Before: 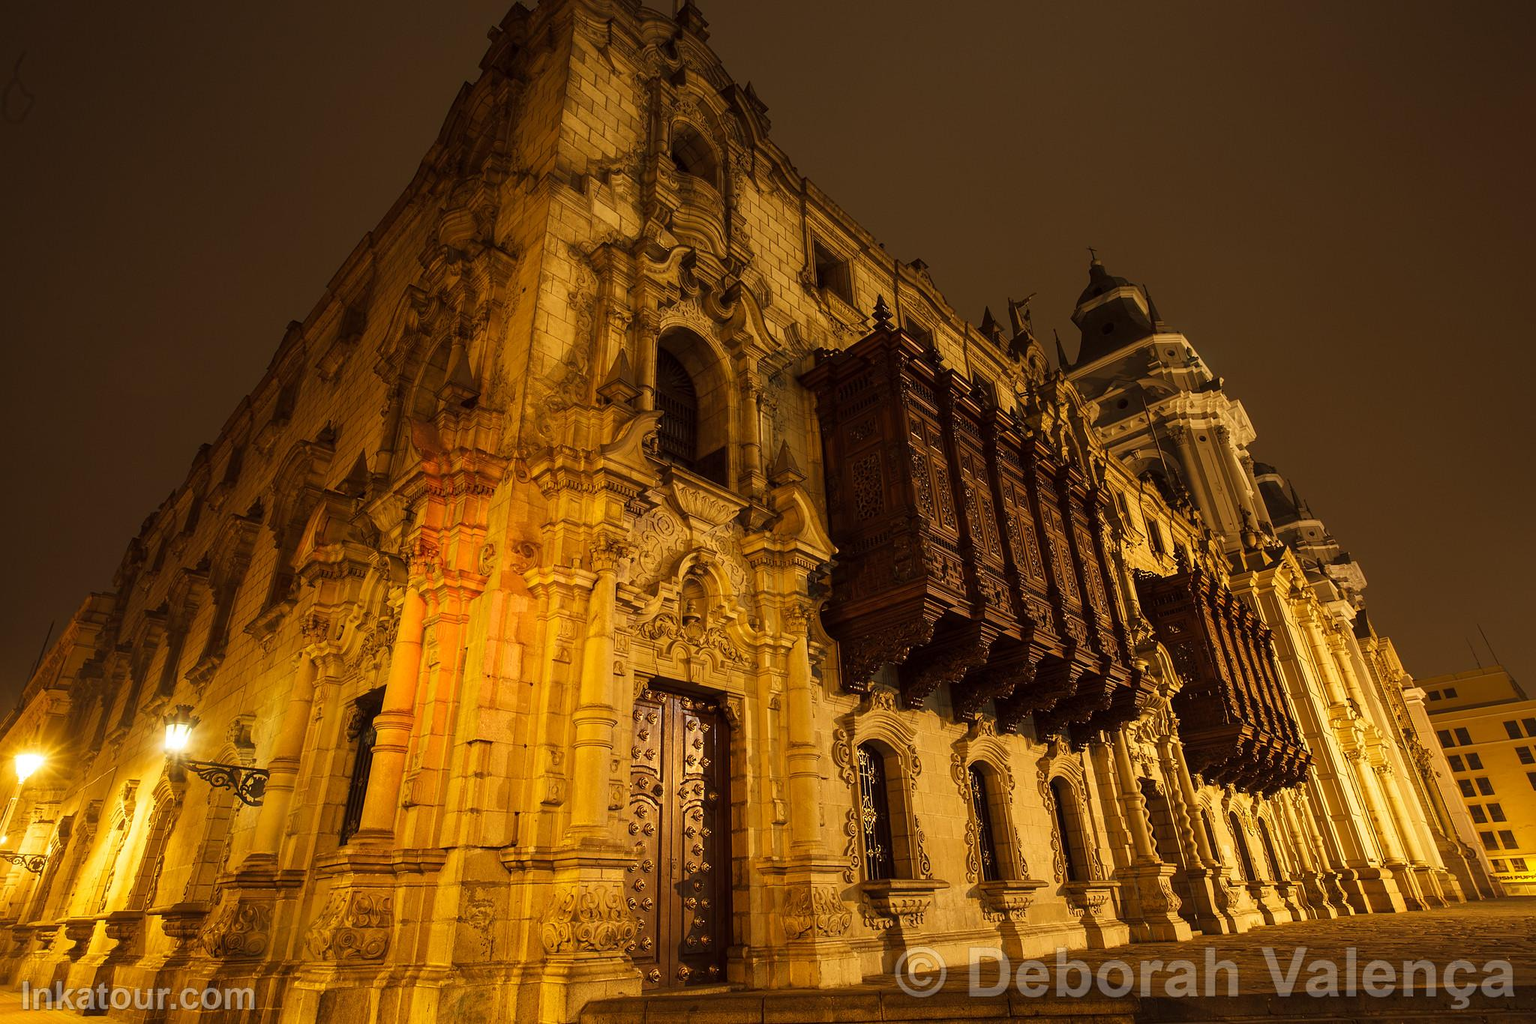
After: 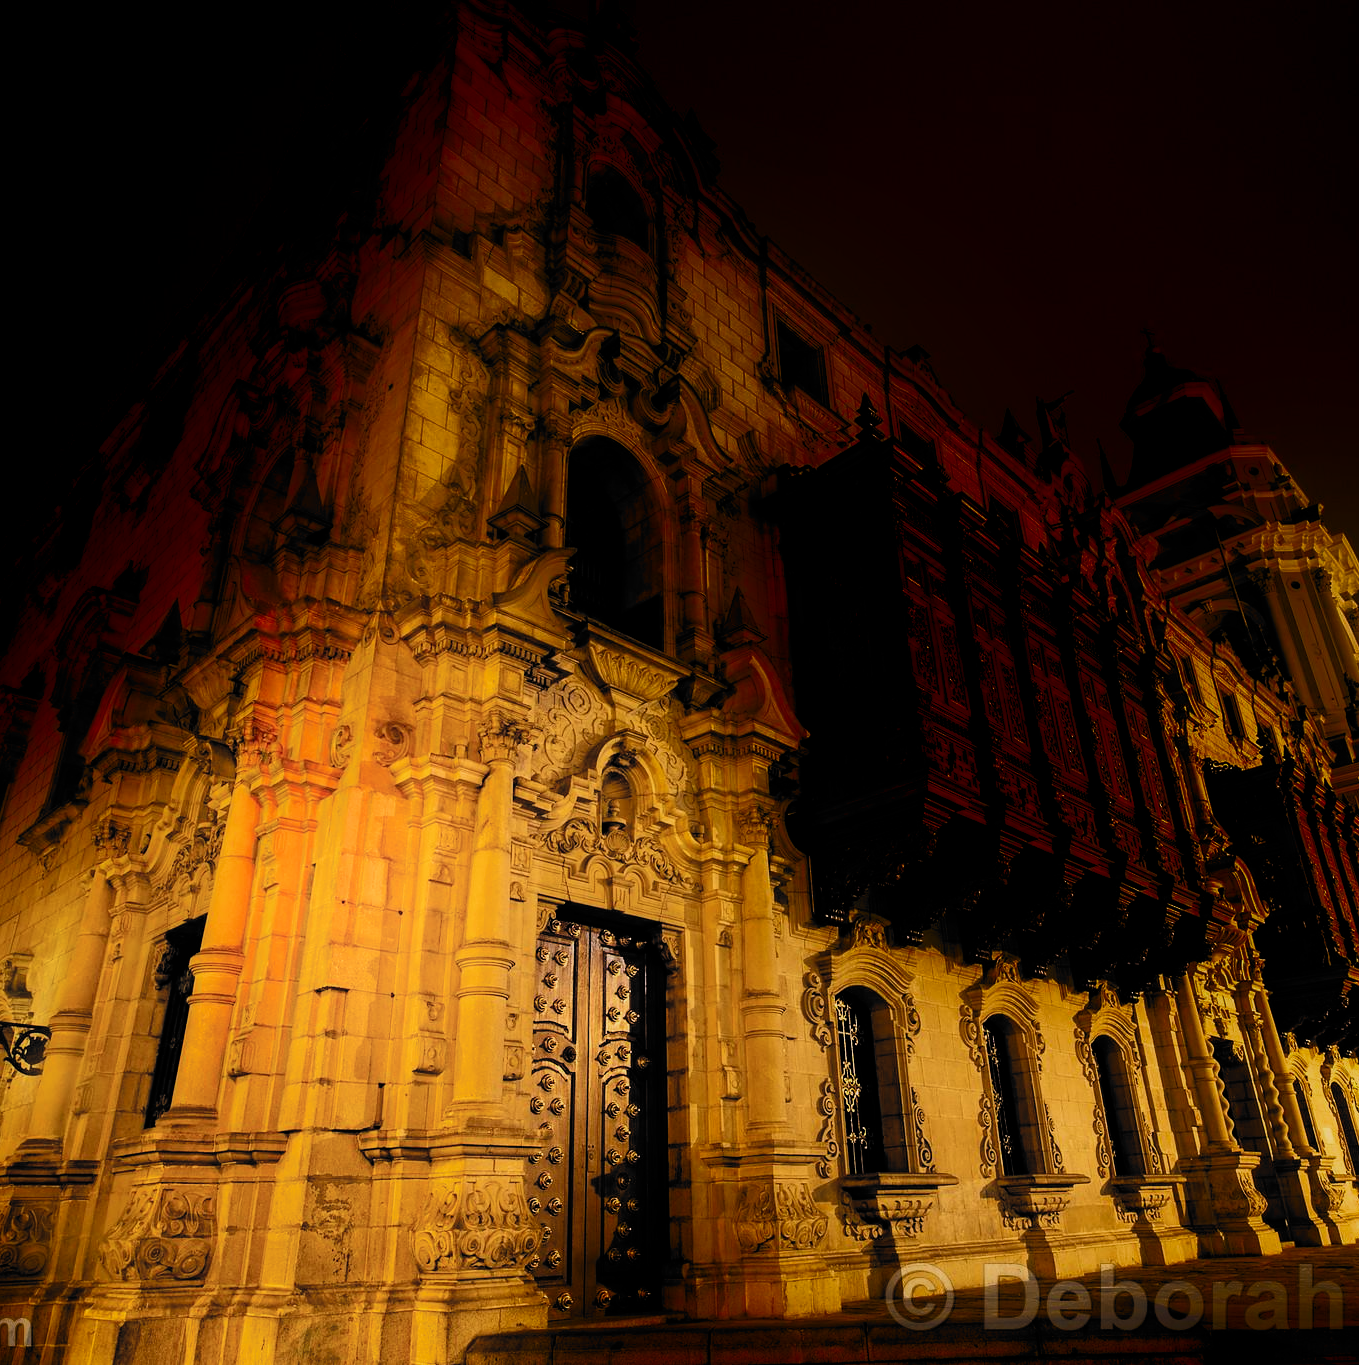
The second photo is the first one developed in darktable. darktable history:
shadows and highlights: shadows -89.62, highlights 88.64, soften with gaussian
tone equalizer: on, module defaults
filmic rgb: black relative exposure -5 EV, white relative exposure 3.97 EV, hardness 2.88, contrast 1.393, highlights saturation mix -29.34%, color science v6 (2022)
crop and rotate: left 15.053%, right 18.572%
